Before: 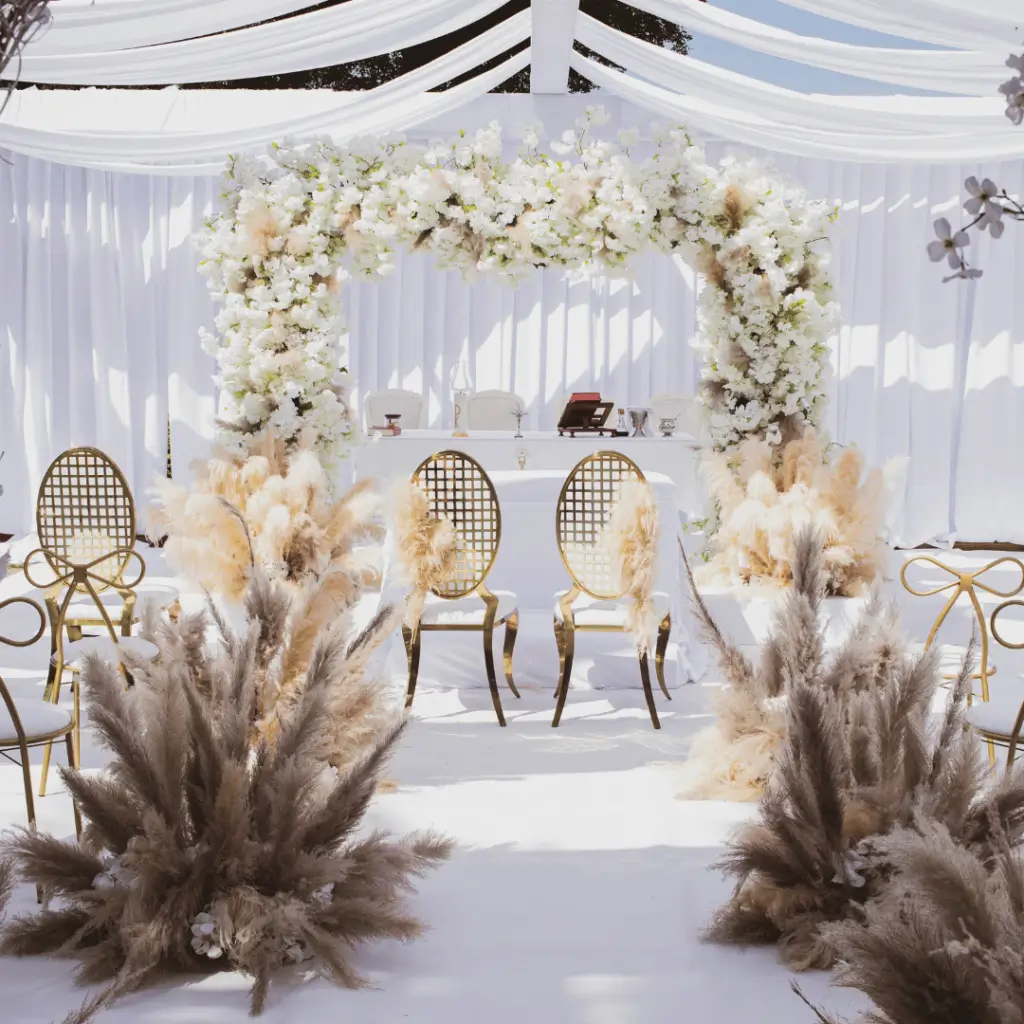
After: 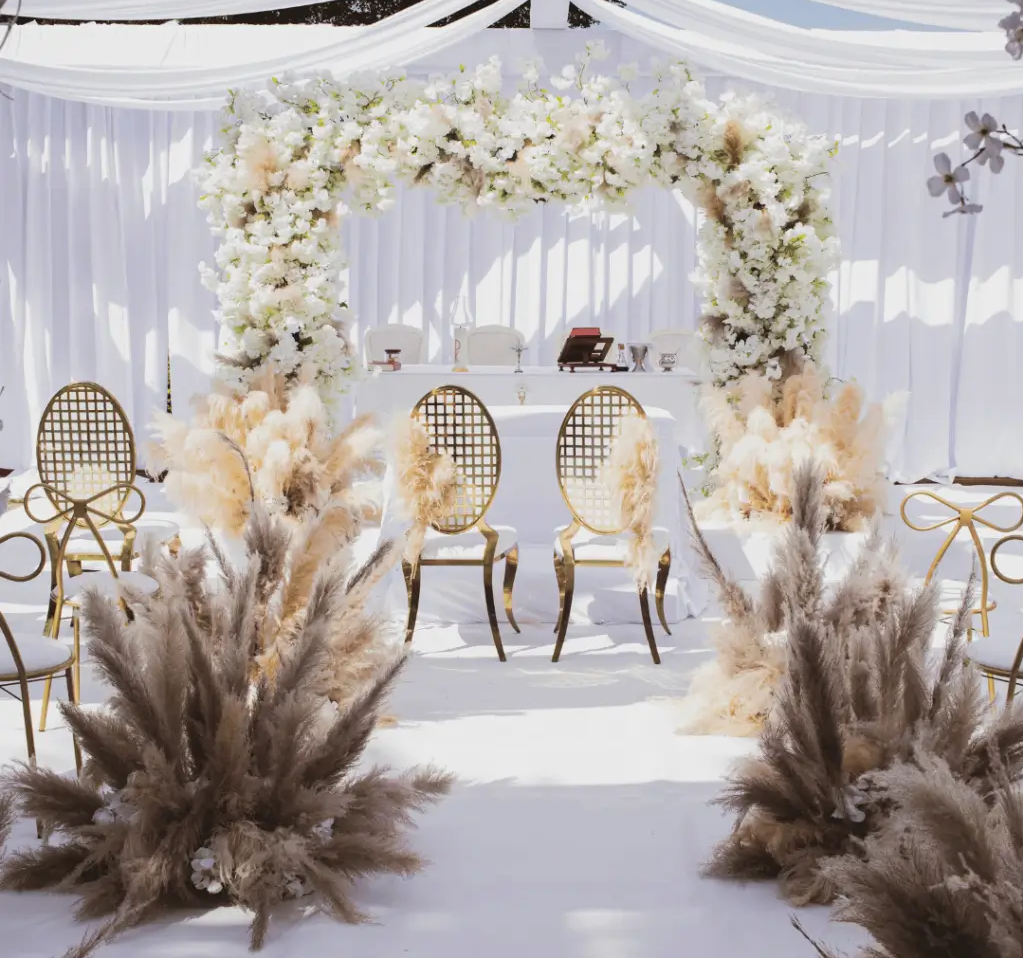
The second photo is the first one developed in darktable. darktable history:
tone equalizer: edges refinement/feathering 500, mask exposure compensation -1.57 EV, preserve details no
crop and rotate: top 6.422%
